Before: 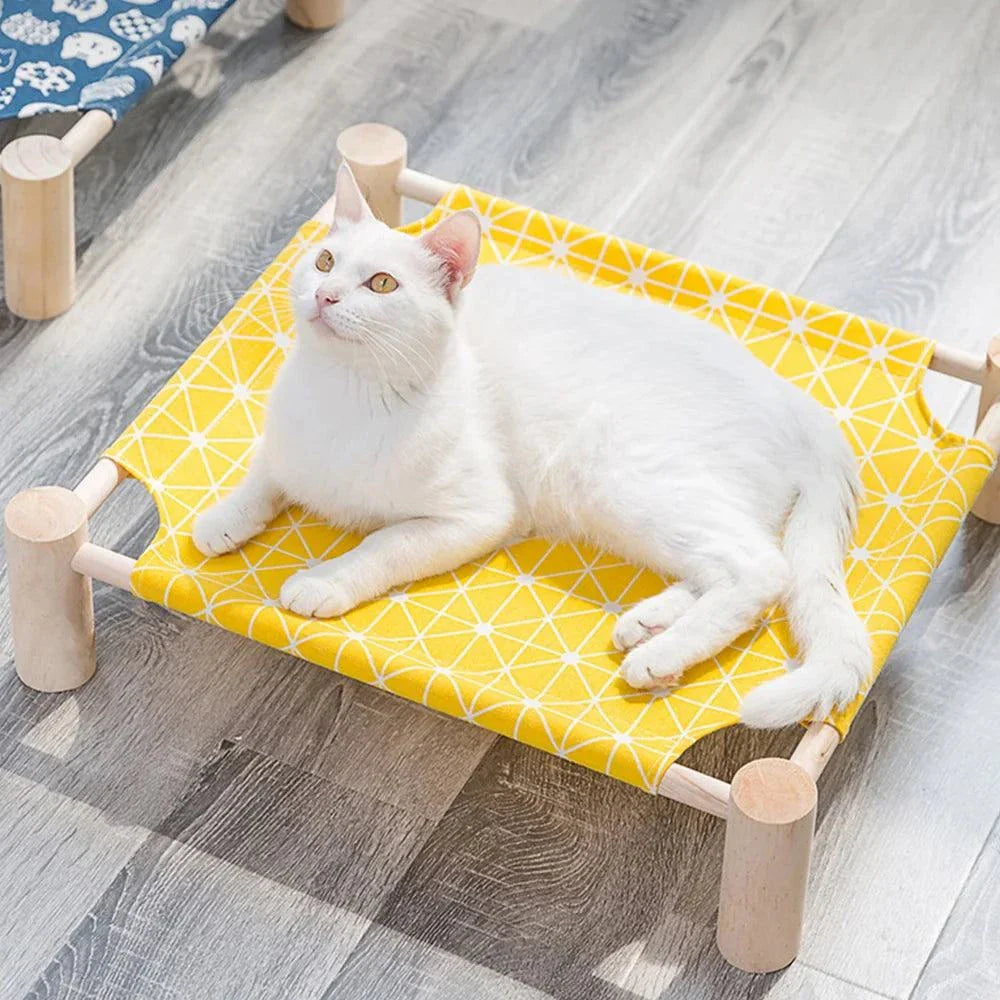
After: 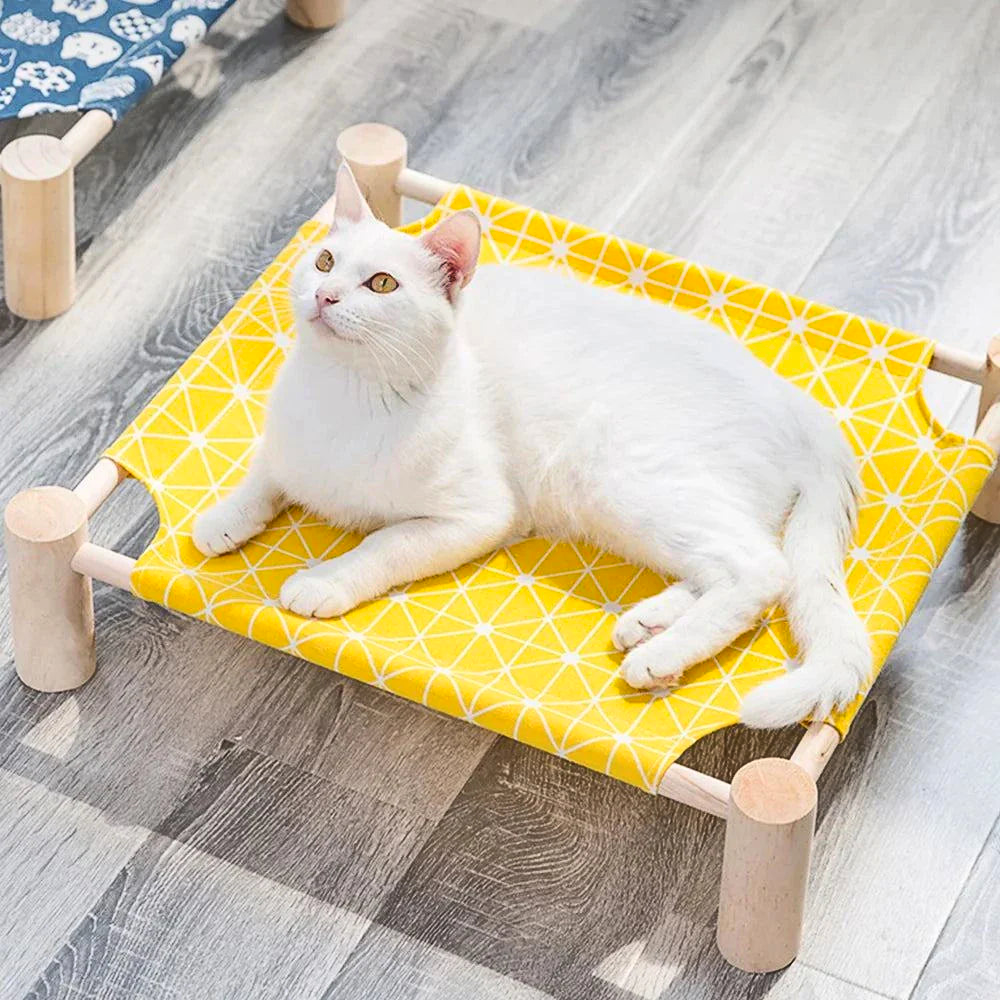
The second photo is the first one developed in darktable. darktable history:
contrast brightness saturation: contrast 0.14, brightness 0.21
shadows and highlights: shadows 53, soften with gaussian
